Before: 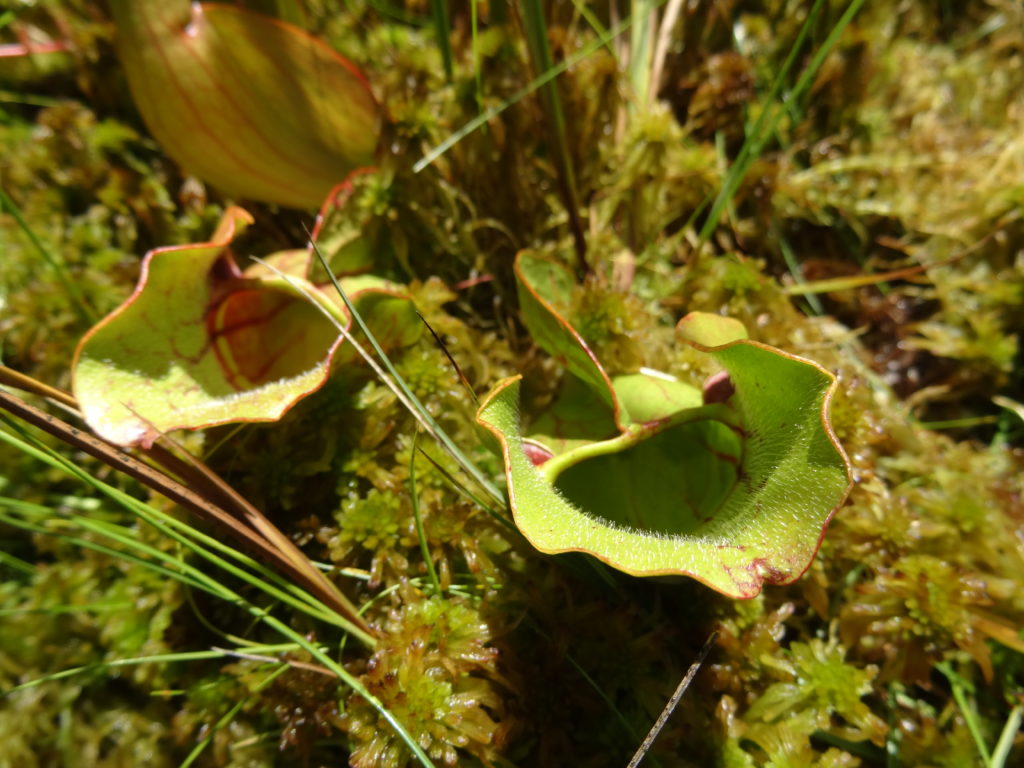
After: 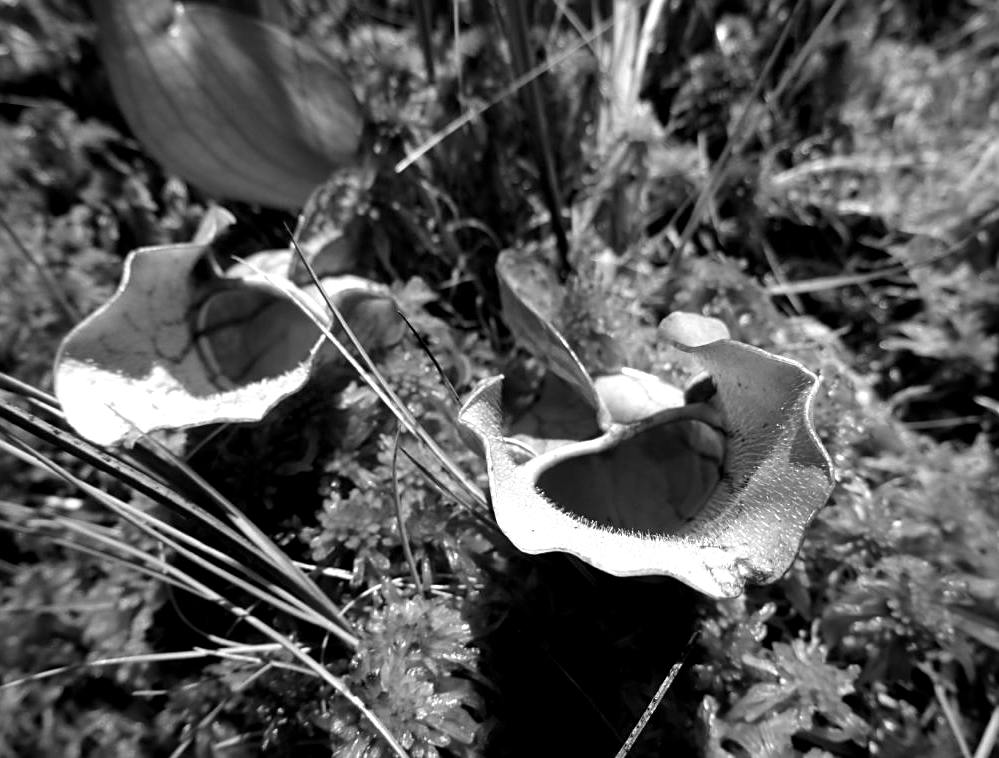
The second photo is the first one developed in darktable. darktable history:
crop and rotate: left 1.774%, right 0.633%, bottom 1.28%
white balance: red 1.029, blue 0.92
color balance rgb: shadows lift › luminance -21.66%, shadows lift › chroma 6.57%, shadows lift › hue 270°, power › chroma 0.68%, power › hue 60°, highlights gain › luminance 6.08%, highlights gain › chroma 1.33%, highlights gain › hue 90°, global offset › luminance -0.87%, perceptual saturation grading › global saturation 26.86%, perceptual saturation grading › highlights -28.39%, perceptual saturation grading › mid-tones 15.22%, perceptual saturation grading › shadows 33.98%, perceptual brilliance grading › highlights 10%, perceptual brilliance grading › mid-tones 5%
color zones: curves: ch1 [(0, 0.679) (0.143, 0.647) (0.286, 0.261) (0.378, -0.011) (0.571, 0.396) (0.714, 0.399) (0.857, 0.406) (1, 0.679)]
sharpen: on, module defaults
vignetting: fall-off radius 45%, brightness -0.33
rgb levels: mode RGB, independent channels, levels [[0, 0.5, 1], [0, 0.521, 1], [0, 0.536, 1]]
monochrome: a 2.21, b -1.33, size 2.2
